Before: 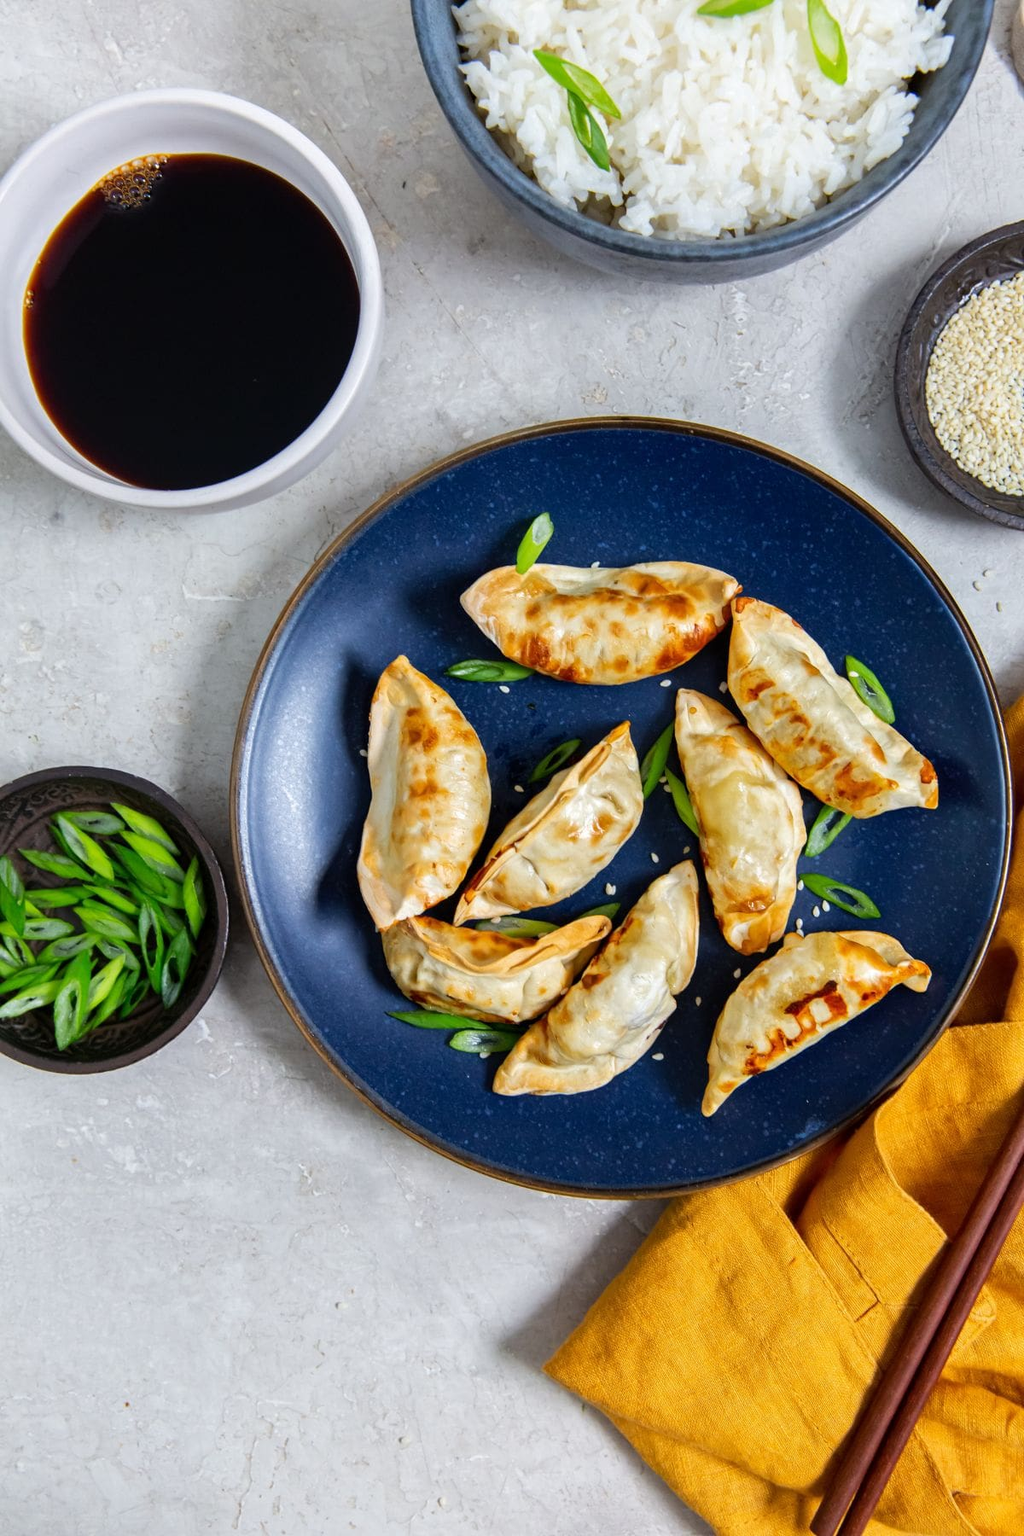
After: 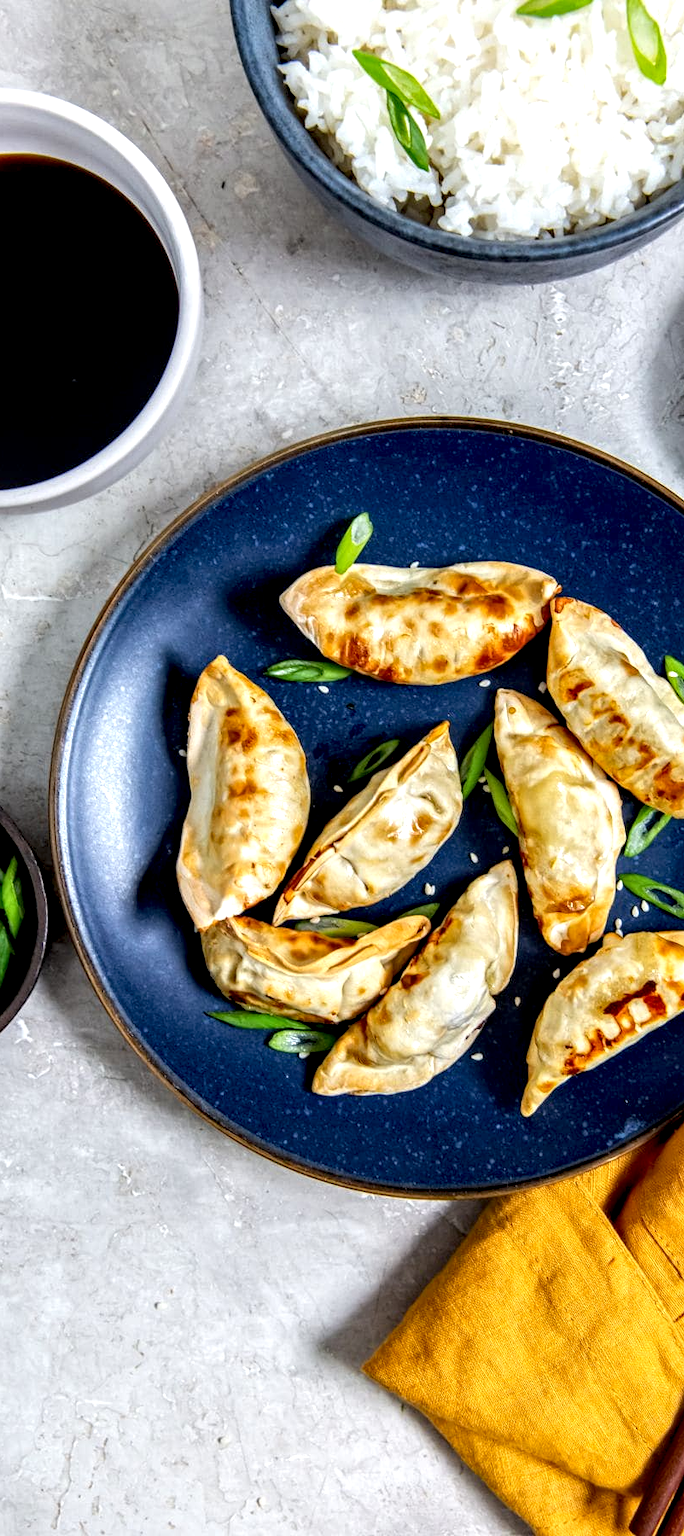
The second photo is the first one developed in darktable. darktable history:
exposure: black level correction 0.005, exposure 0.286 EV, compensate highlight preservation false
crop and rotate: left 17.732%, right 15.423%
tone equalizer: on, module defaults
local contrast: highlights 60%, shadows 60%, detail 160%
